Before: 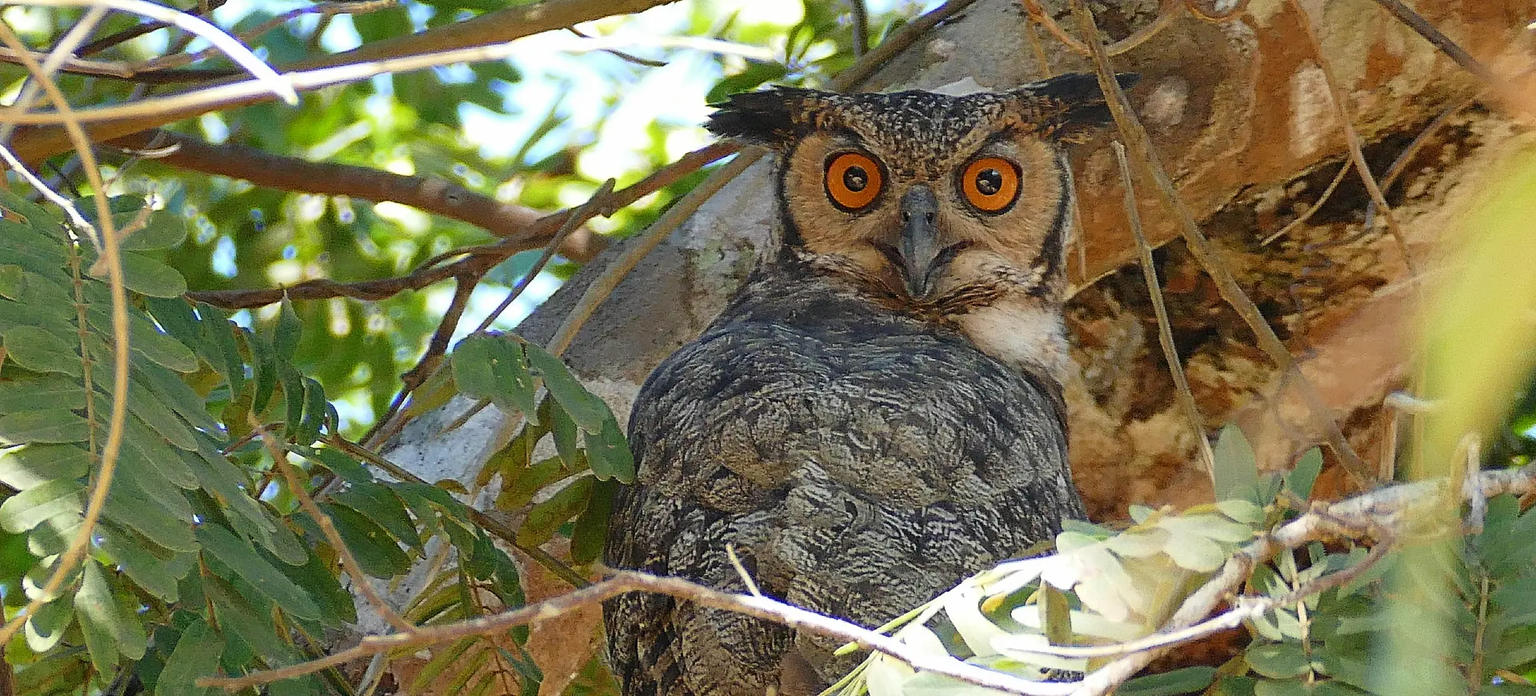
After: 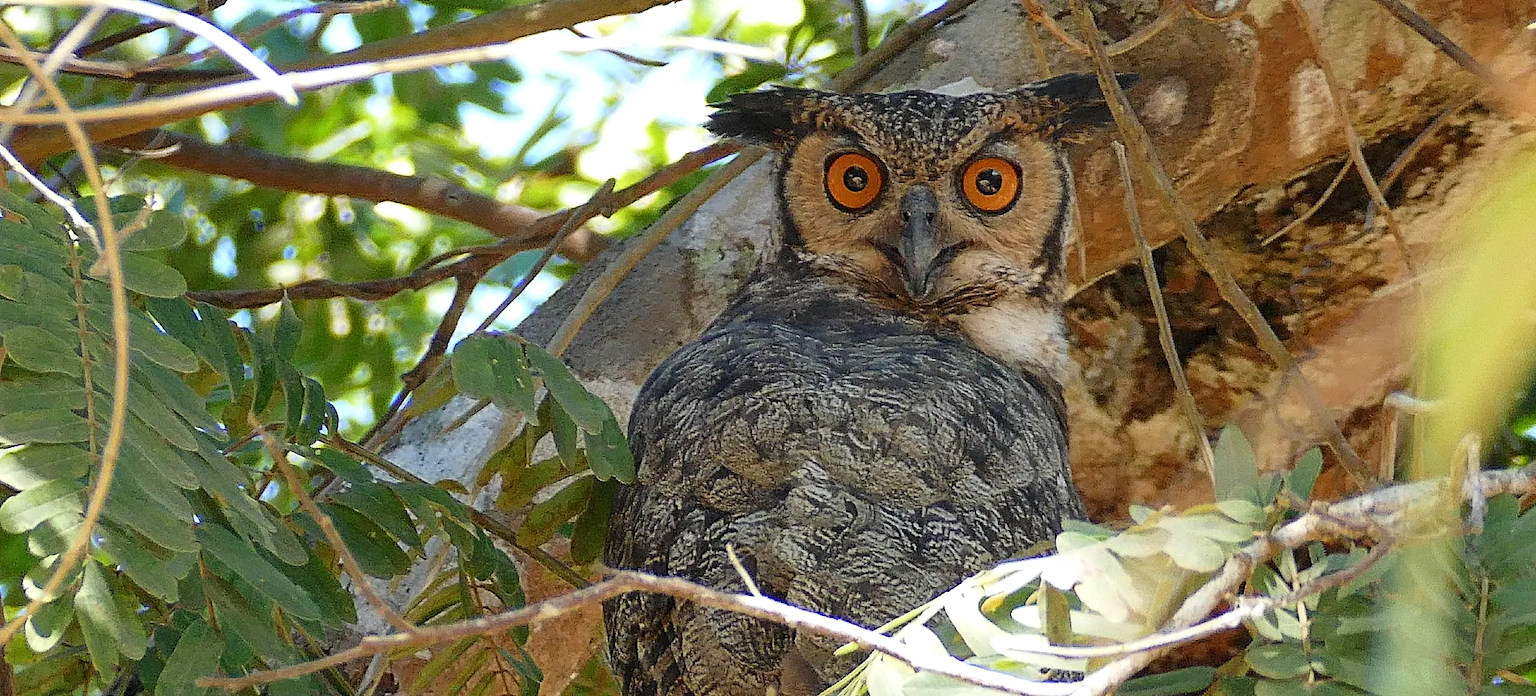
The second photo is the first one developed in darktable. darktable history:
local contrast: highlights 105%, shadows 102%, detail 119%, midtone range 0.2
